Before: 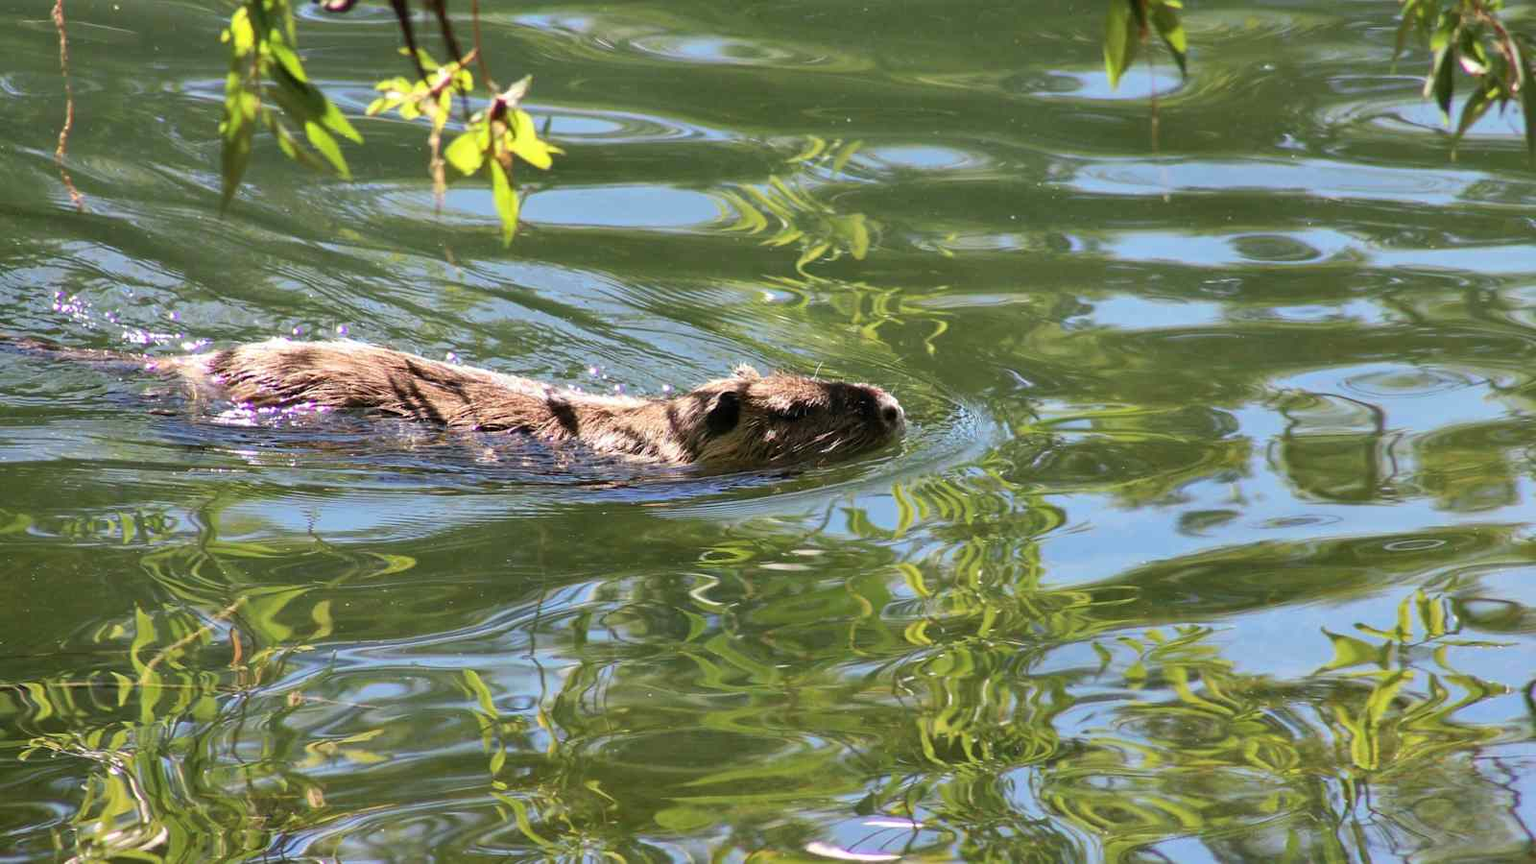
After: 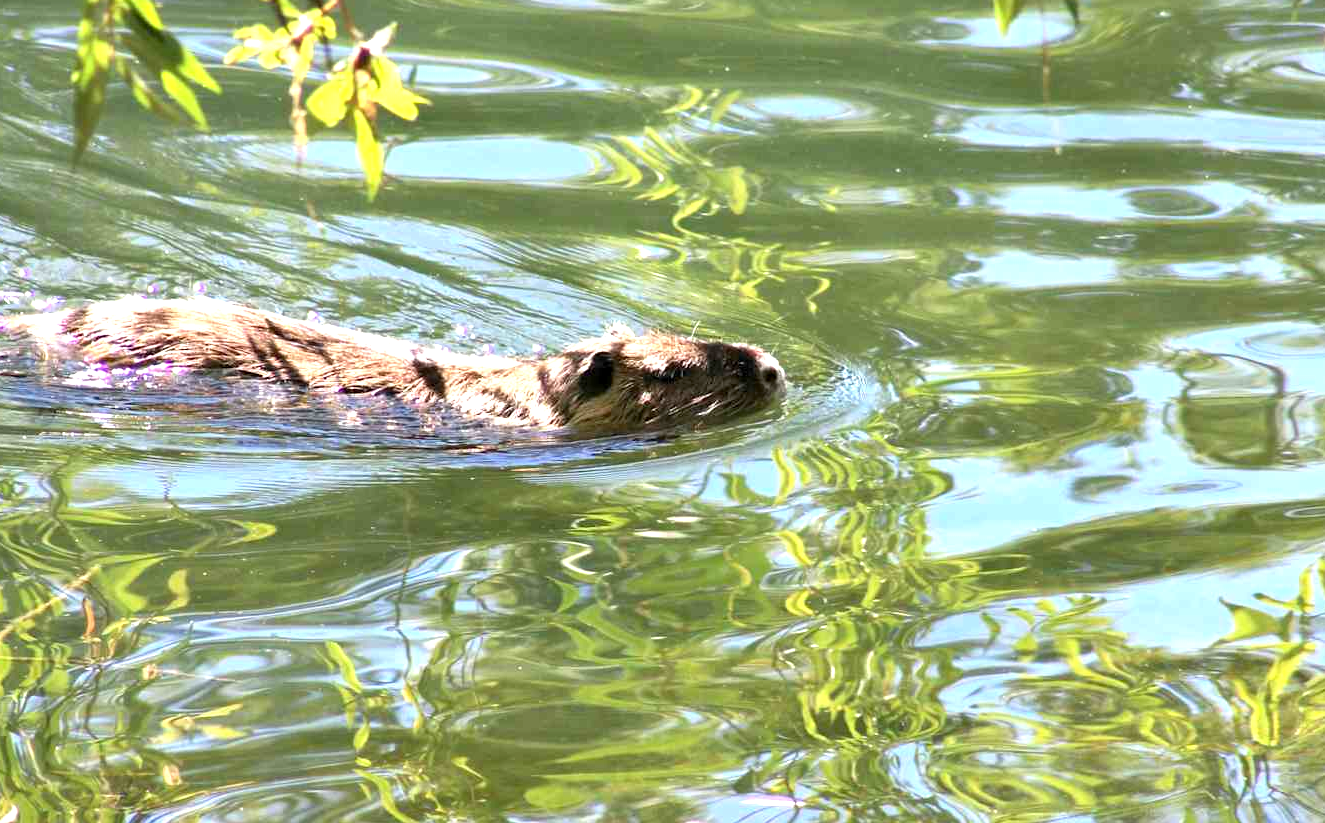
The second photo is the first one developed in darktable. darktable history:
exposure: black level correction 0.001, exposure 1 EV, compensate highlight preservation false
crop: left 9.839%, top 6.26%, right 7.295%, bottom 2.272%
